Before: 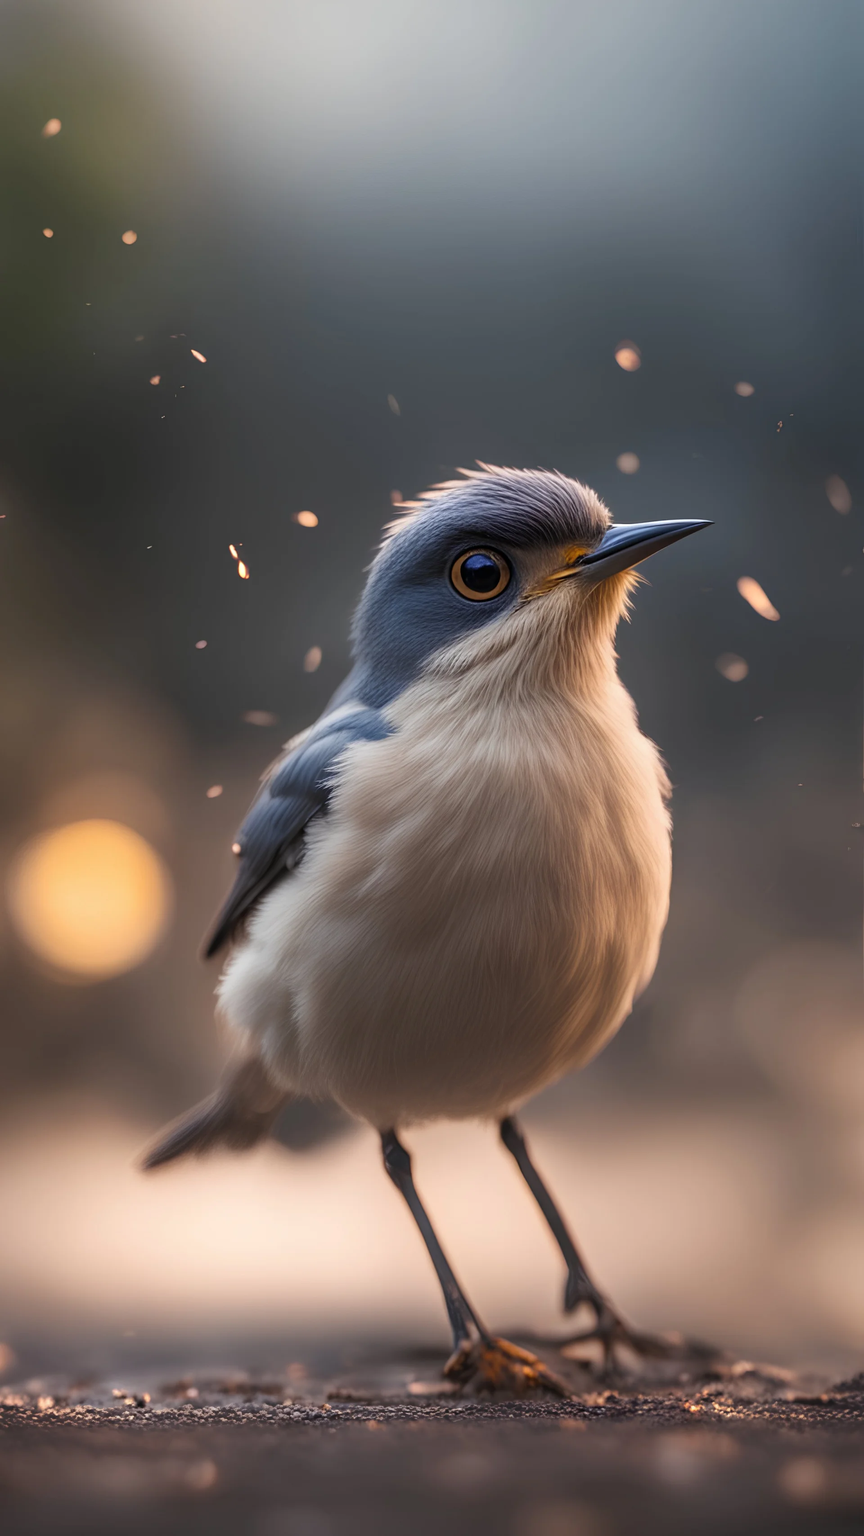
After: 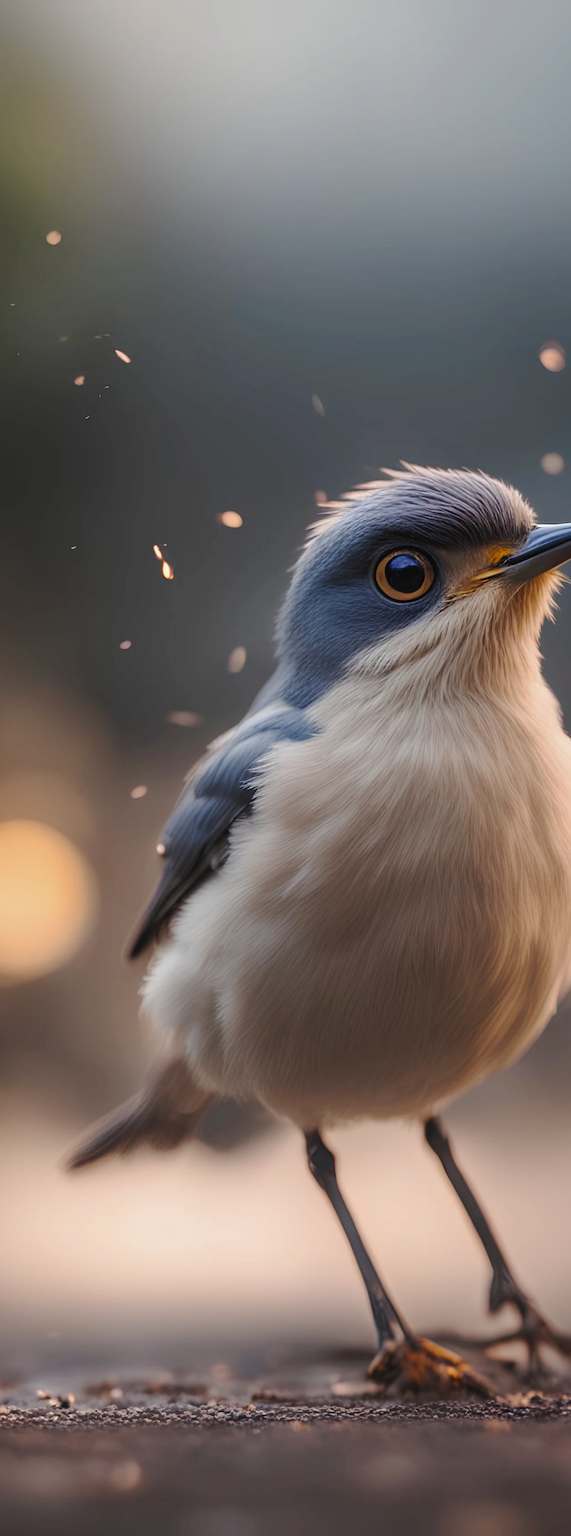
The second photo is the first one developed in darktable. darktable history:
crop and rotate: left 8.829%, right 24.993%
tone curve: curves: ch0 [(0, 0.026) (0.175, 0.178) (0.463, 0.502) (0.796, 0.764) (1, 0.961)]; ch1 [(0, 0) (0.437, 0.398) (0.469, 0.472) (0.505, 0.504) (0.553, 0.552) (1, 1)]; ch2 [(0, 0) (0.505, 0.495) (0.579, 0.579) (1, 1)], preserve colors none
